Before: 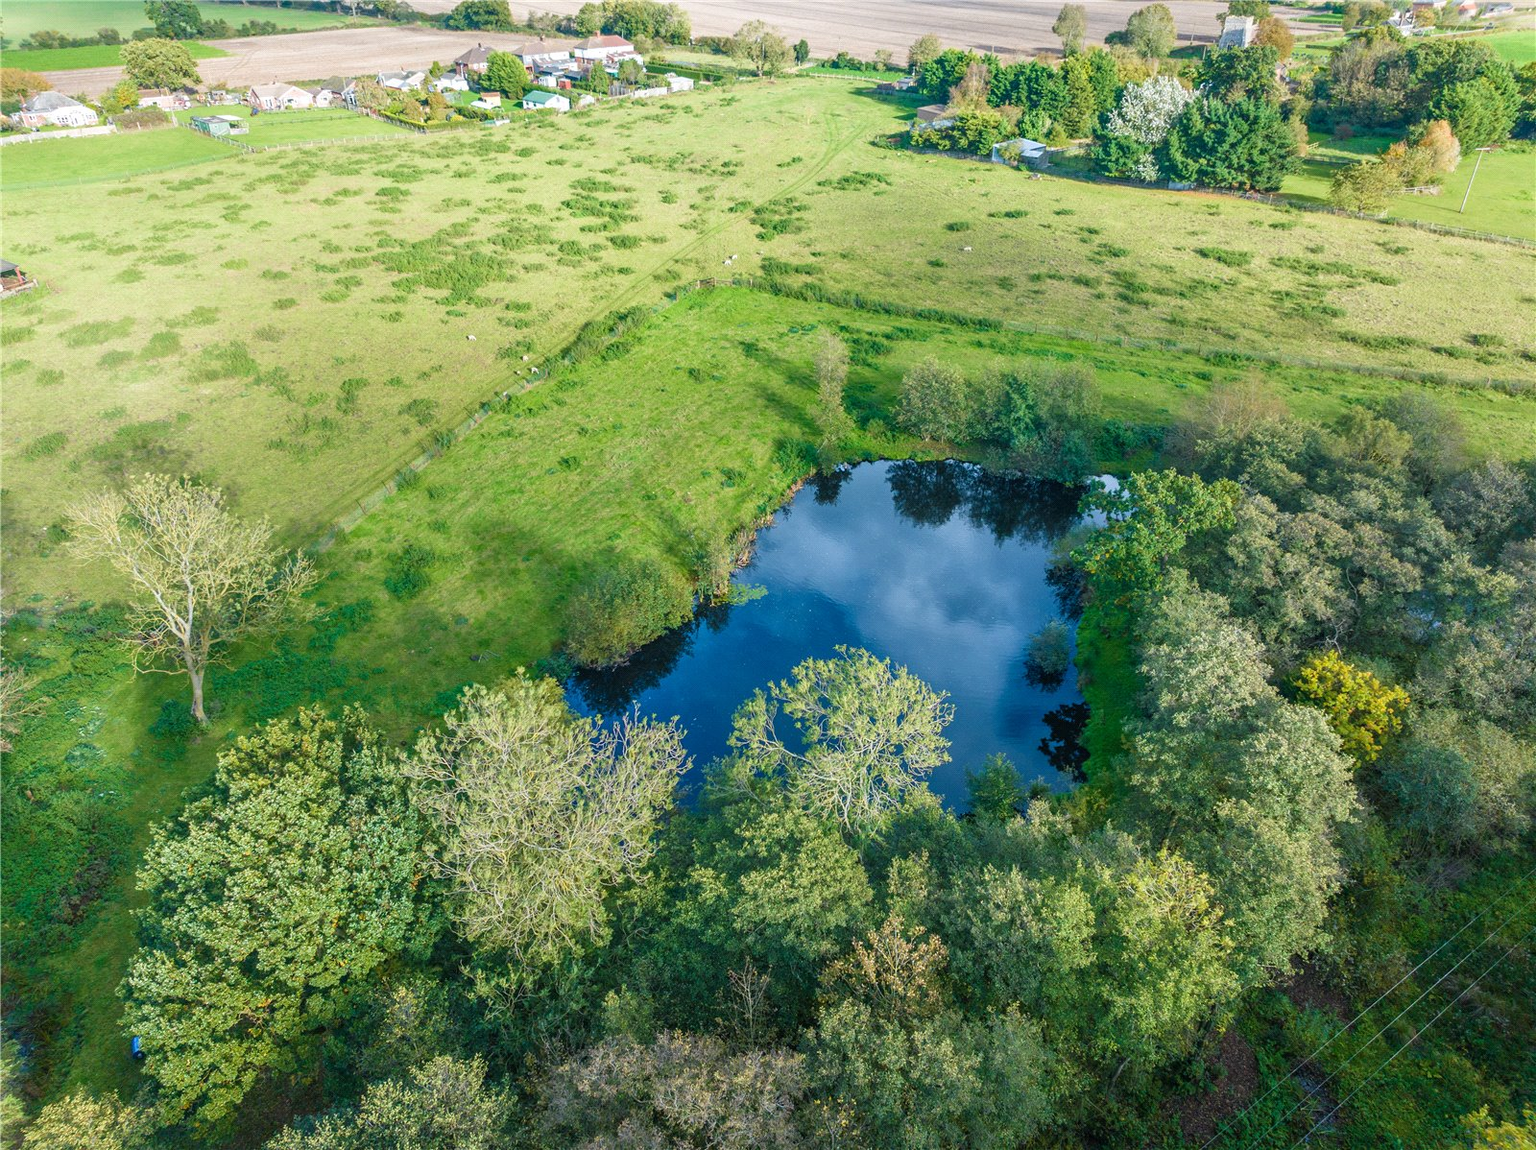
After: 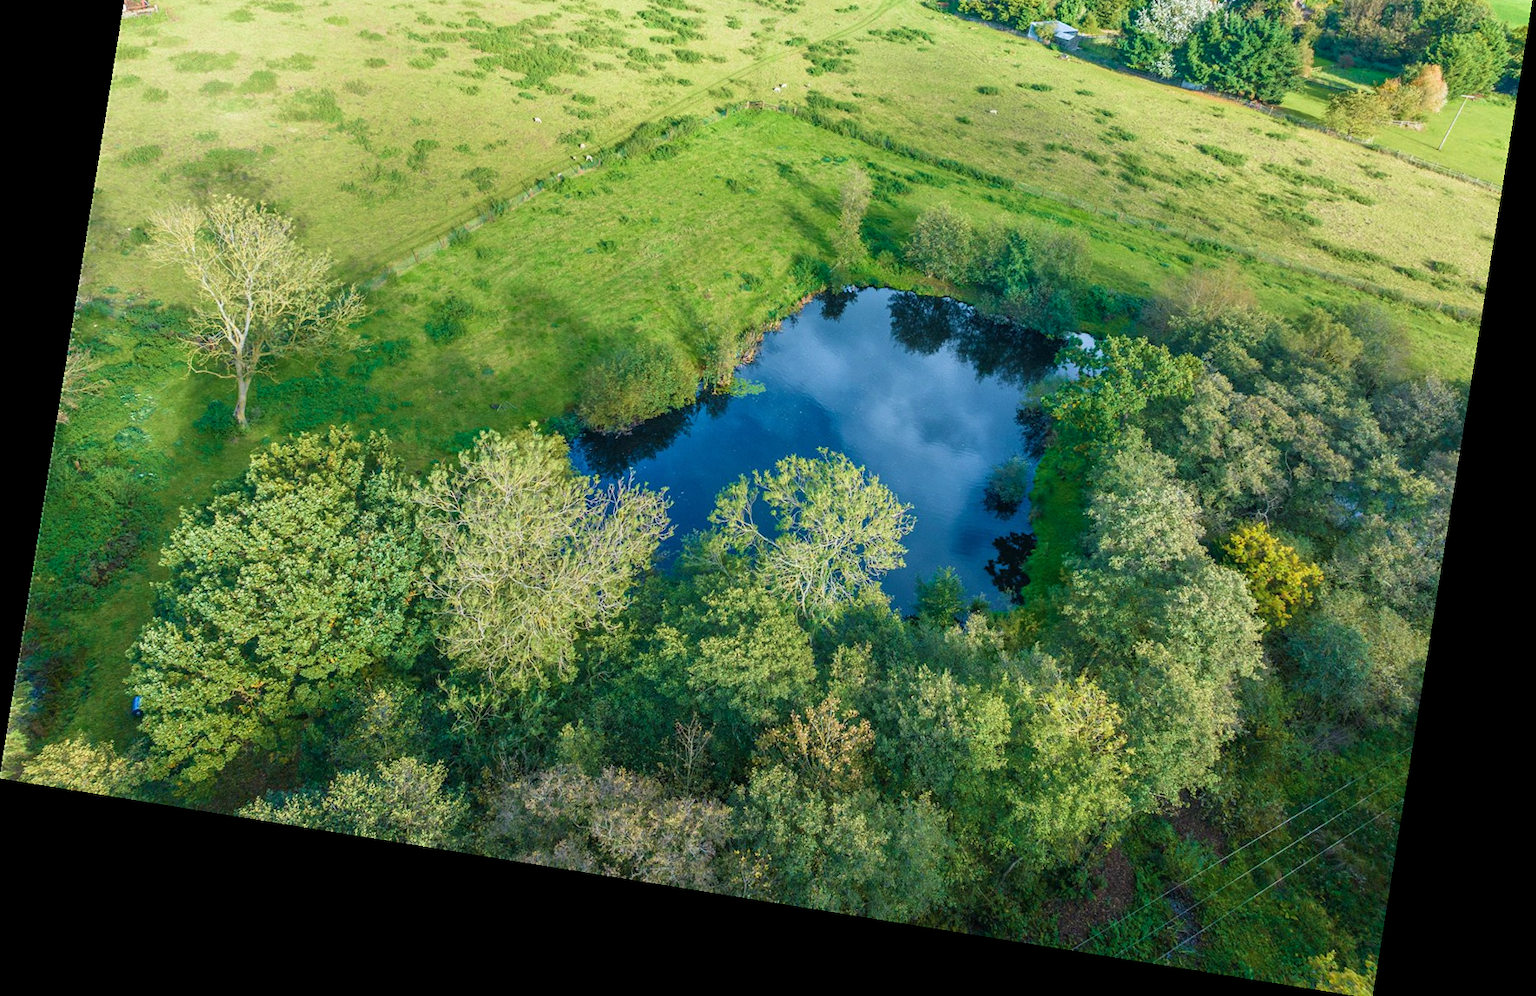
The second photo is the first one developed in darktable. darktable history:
velvia: strength 21.76%
crop and rotate: top 19.998%
rotate and perspective: rotation 9.12°, automatic cropping off
